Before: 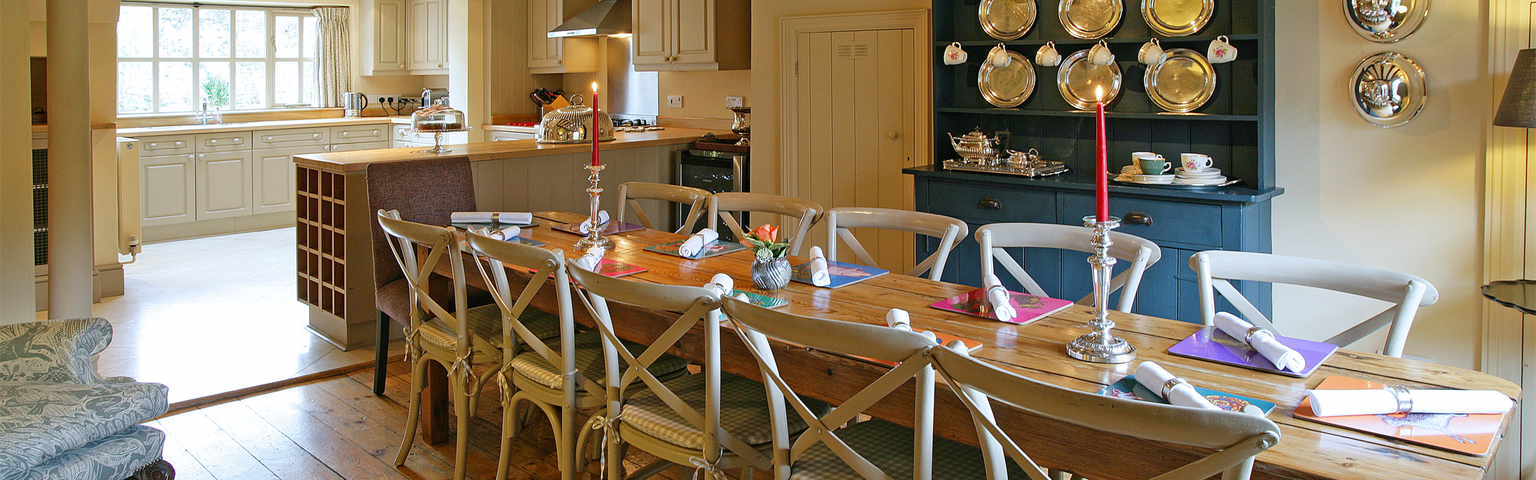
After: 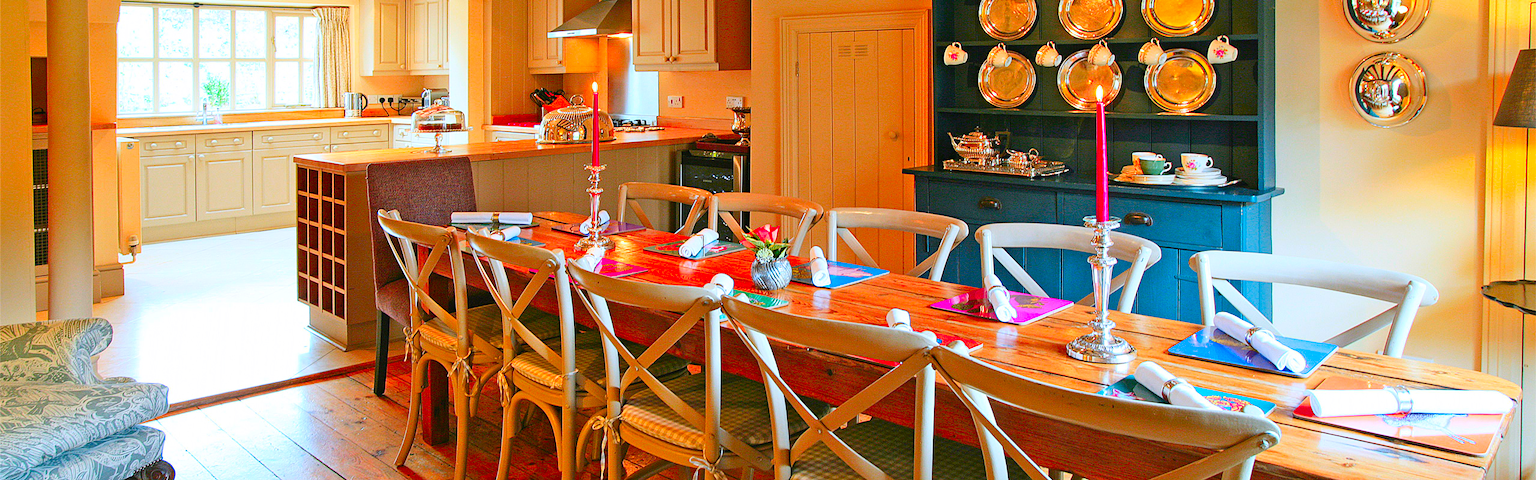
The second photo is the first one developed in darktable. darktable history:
contrast brightness saturation: contrast 0.2, brightness 0.2, saturation 0.8
color zones: curves: ch1 [(0.239, 0.552) (0.75, 0.5)]; ch2 [(0.25, 0.462) (0.749, 0.457)], mix 25.94%
